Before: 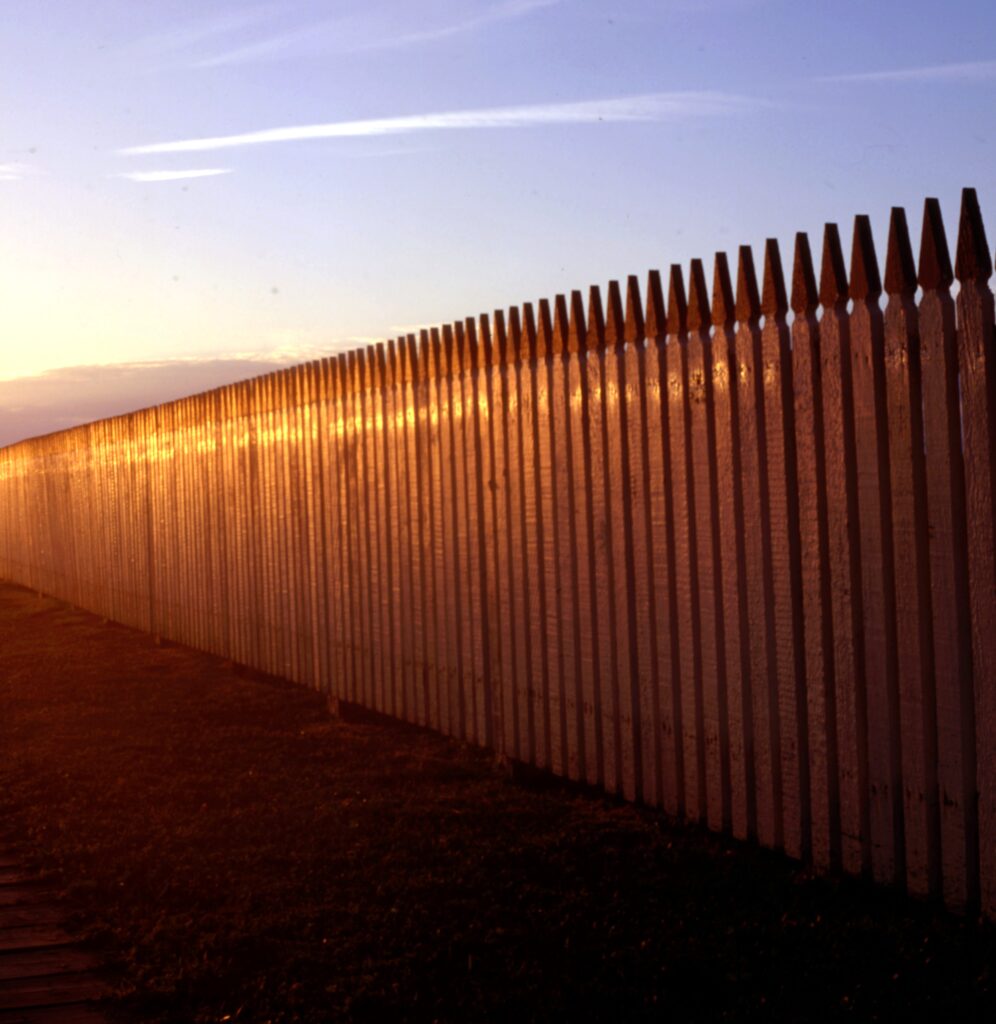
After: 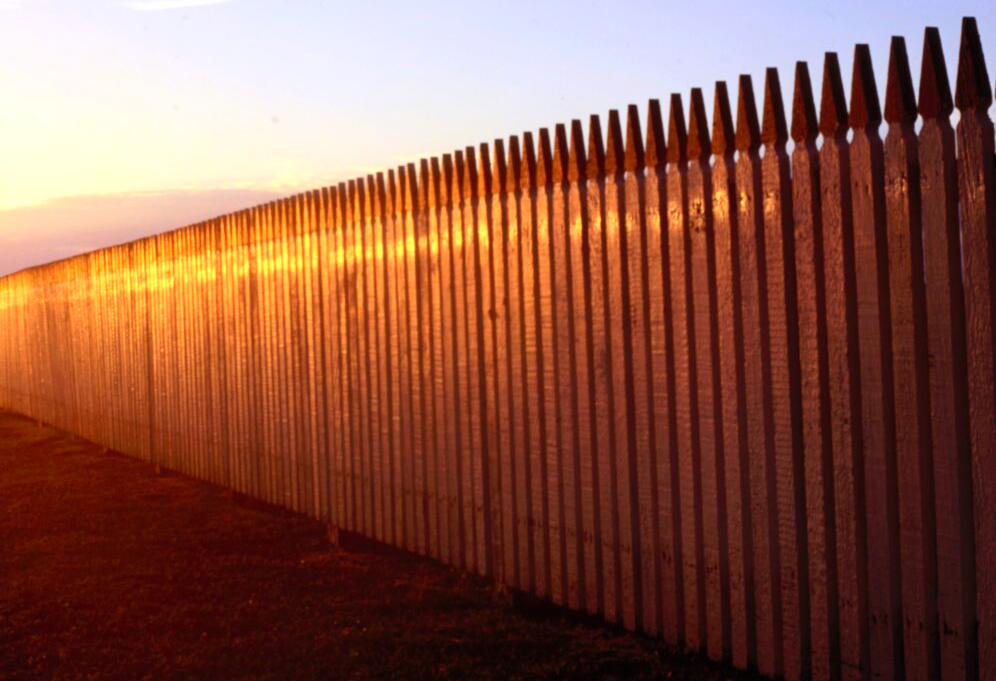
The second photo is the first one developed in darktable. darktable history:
crop: top 16.727%, bottom 16.727%
contrast brightness saturation: contrast 0.2, brightness 0.16, saturation 0.22
